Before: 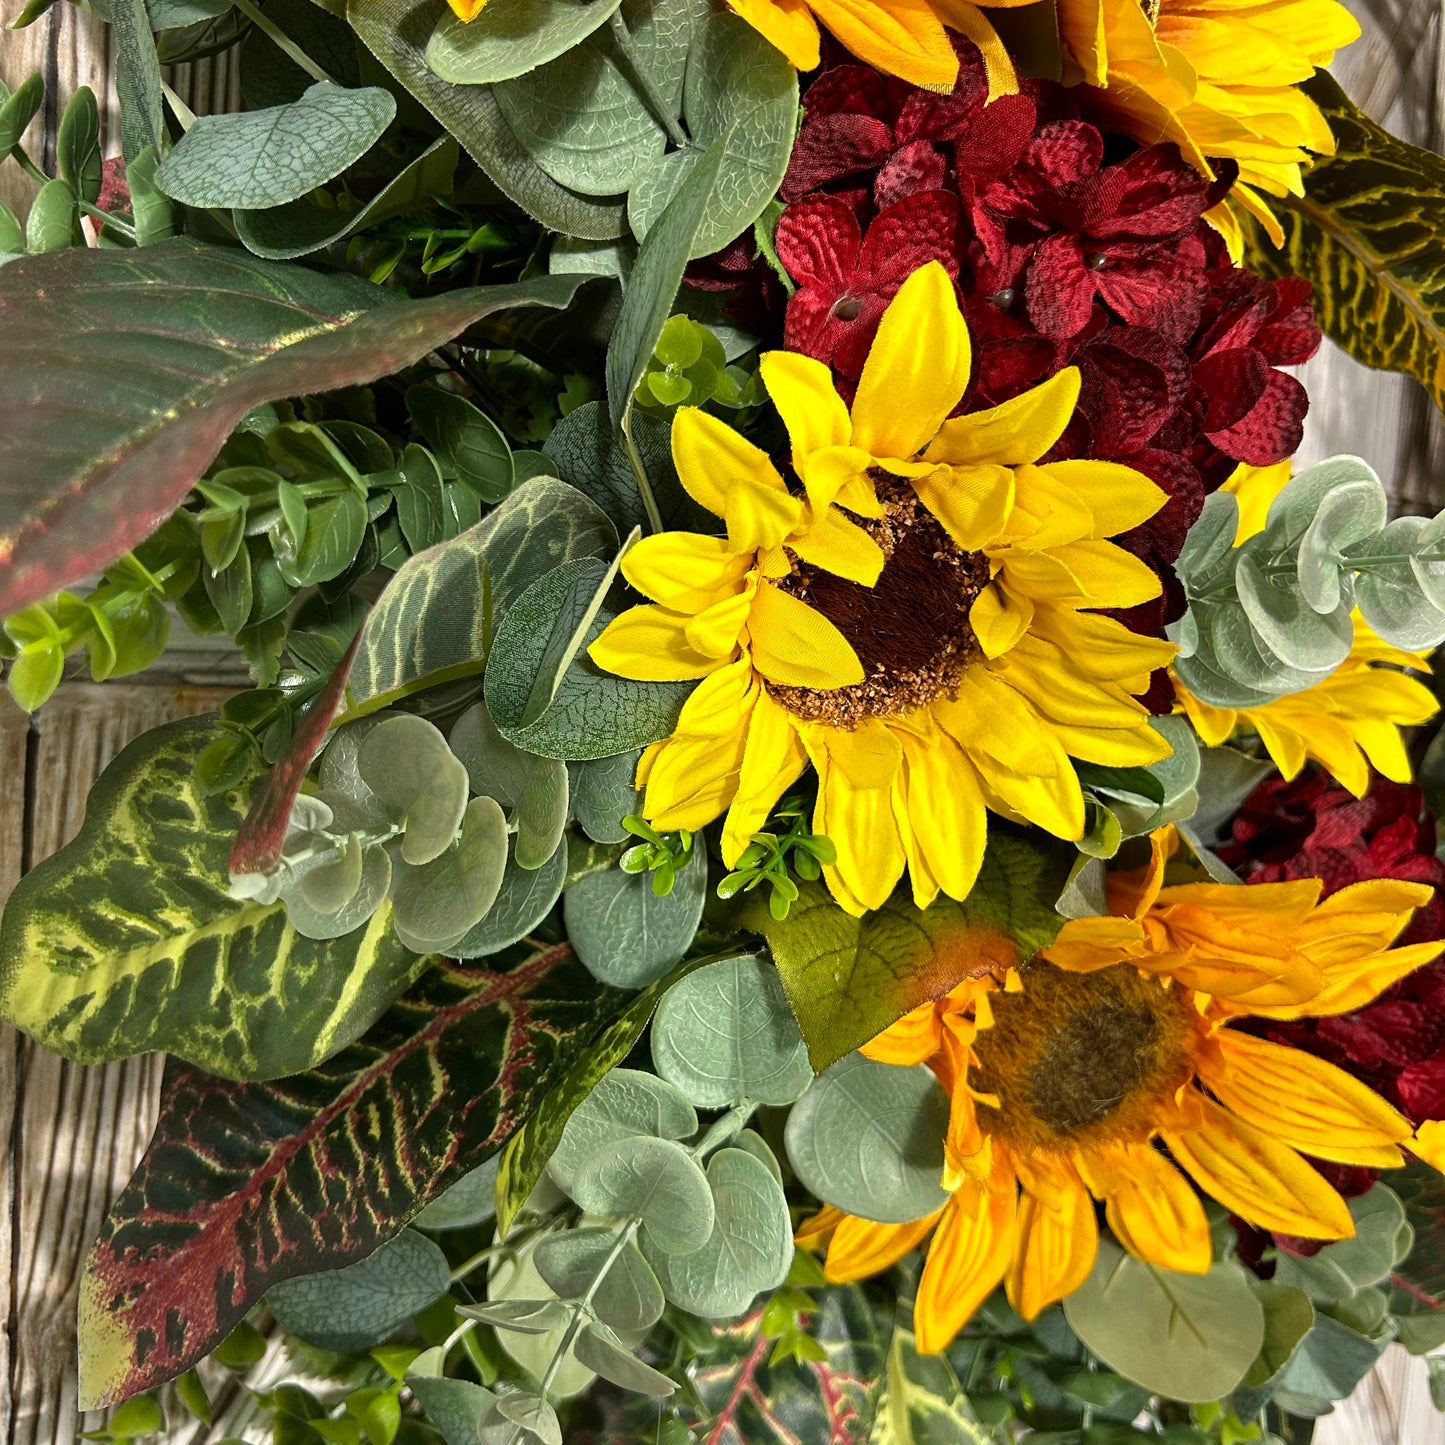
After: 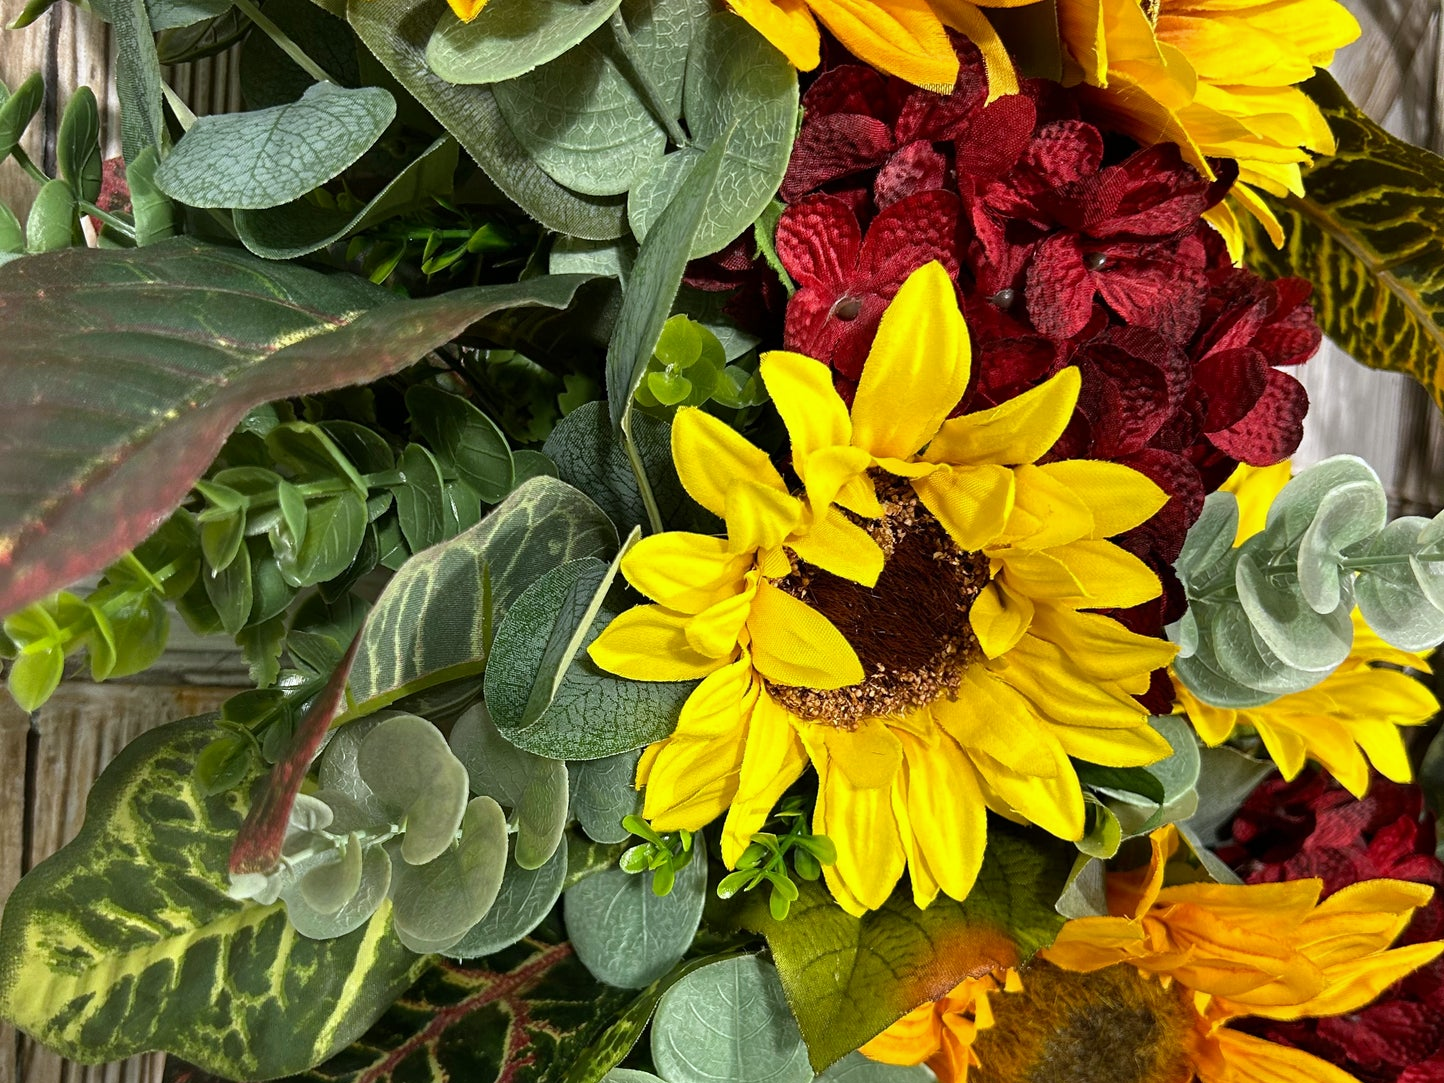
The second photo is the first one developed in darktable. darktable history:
white balance: red 0.976, blue 1.04
crop: bottom 24.967%
